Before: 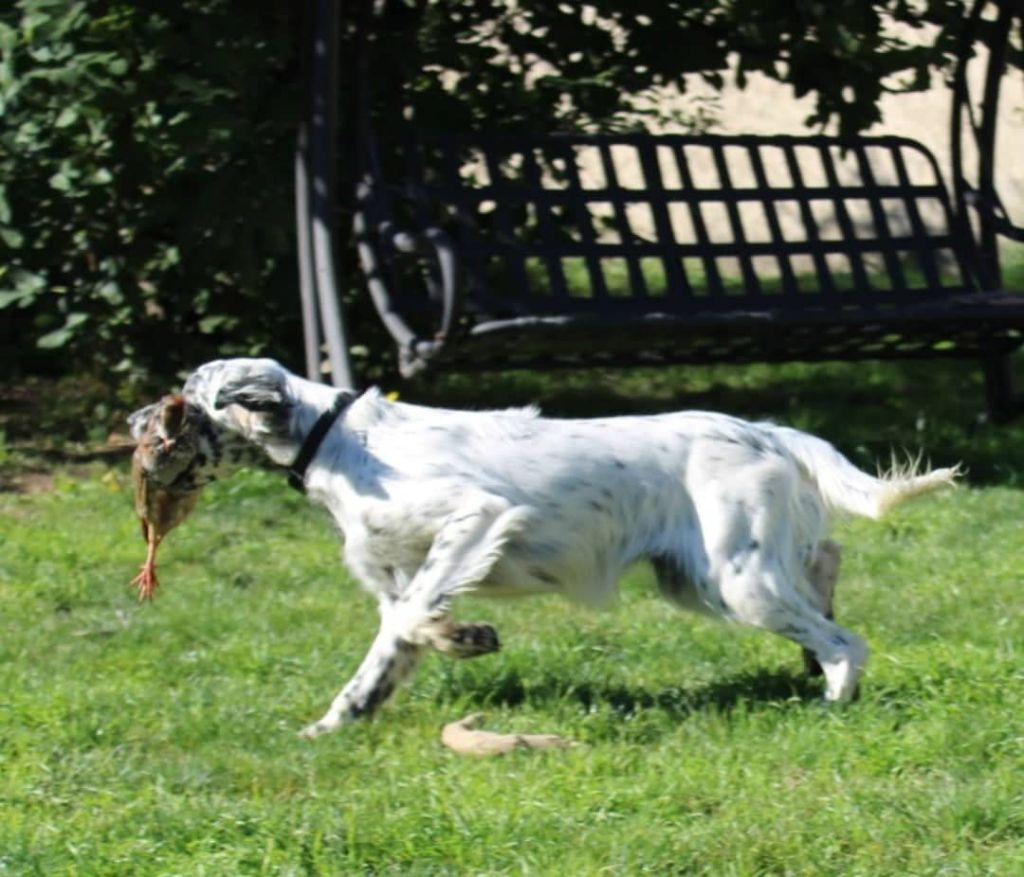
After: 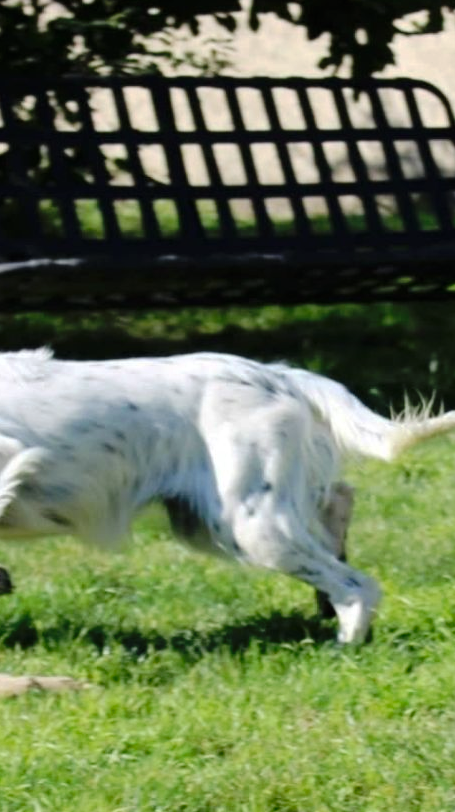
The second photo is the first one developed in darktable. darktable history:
tone curve: curves: ch0 [(0, 0) (0.003, 0.005) (0.011, 0.006) (0.025, 0.013) (0.044, 0.027) (0.069, 0.042) (0.1, 0.06) (0.136, 0.085) (0.177, 0.118) (0.224, 0.171) (0.277, 0.239) (0.335, 0.314) (0.399, 0.394) (0.468, 0.473) (0.543, 0.552) (0.623, 0.64) (0.709, 0.718) (0.801, 0.801) (0.898, 0.882) (1, 1)], preserve colors none
crop: left 47.628%, top 6.643%, right 7.874%
